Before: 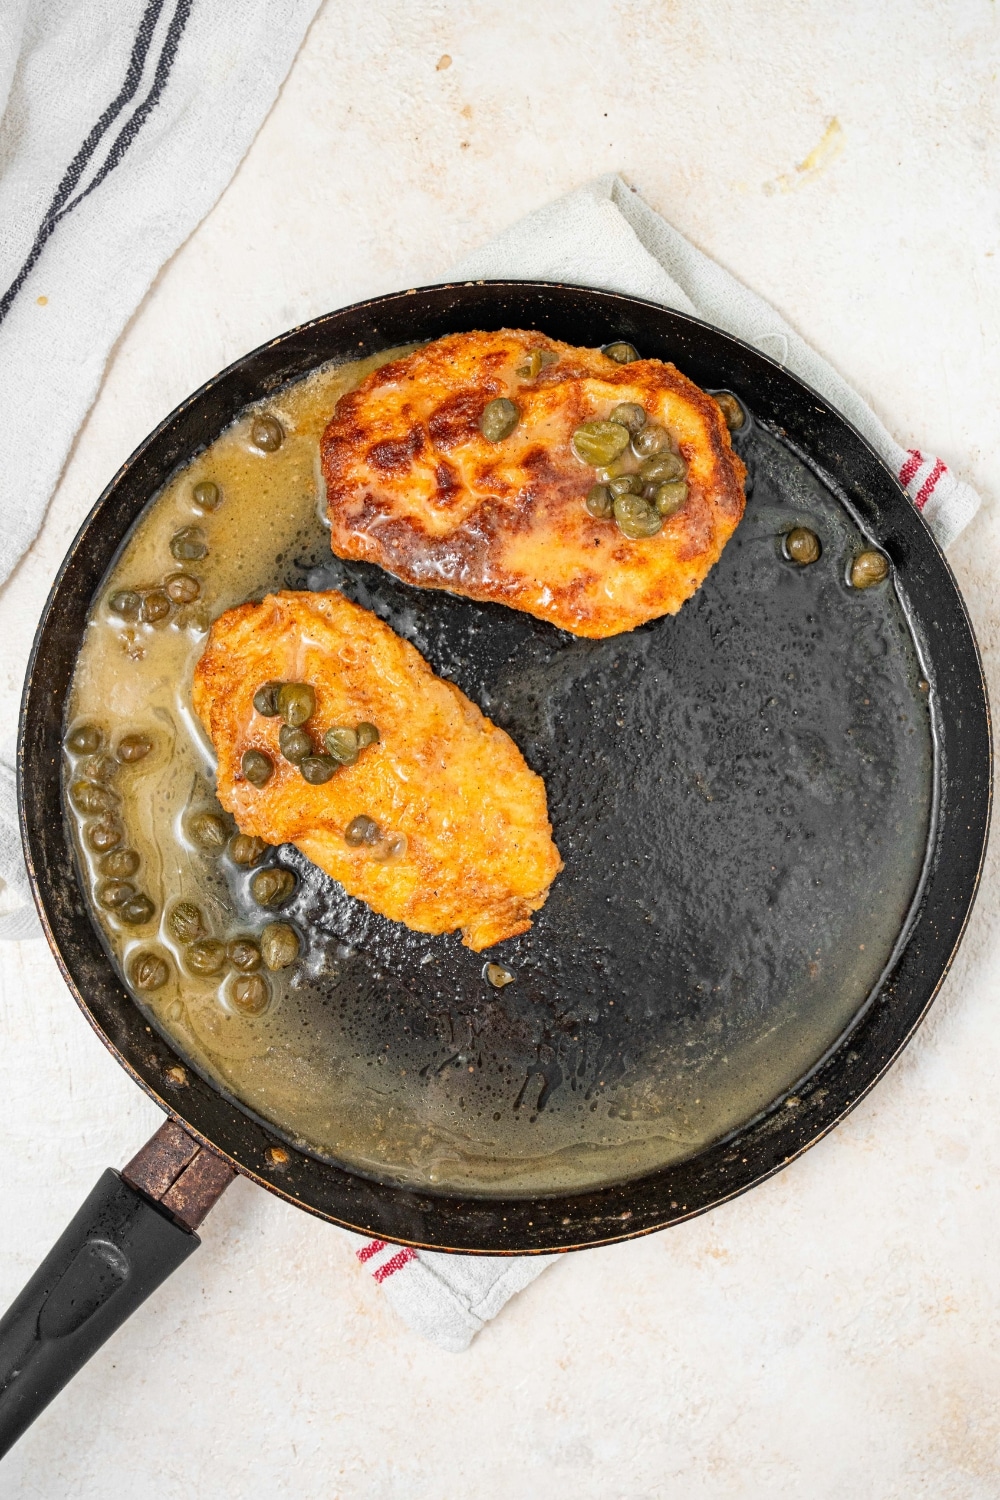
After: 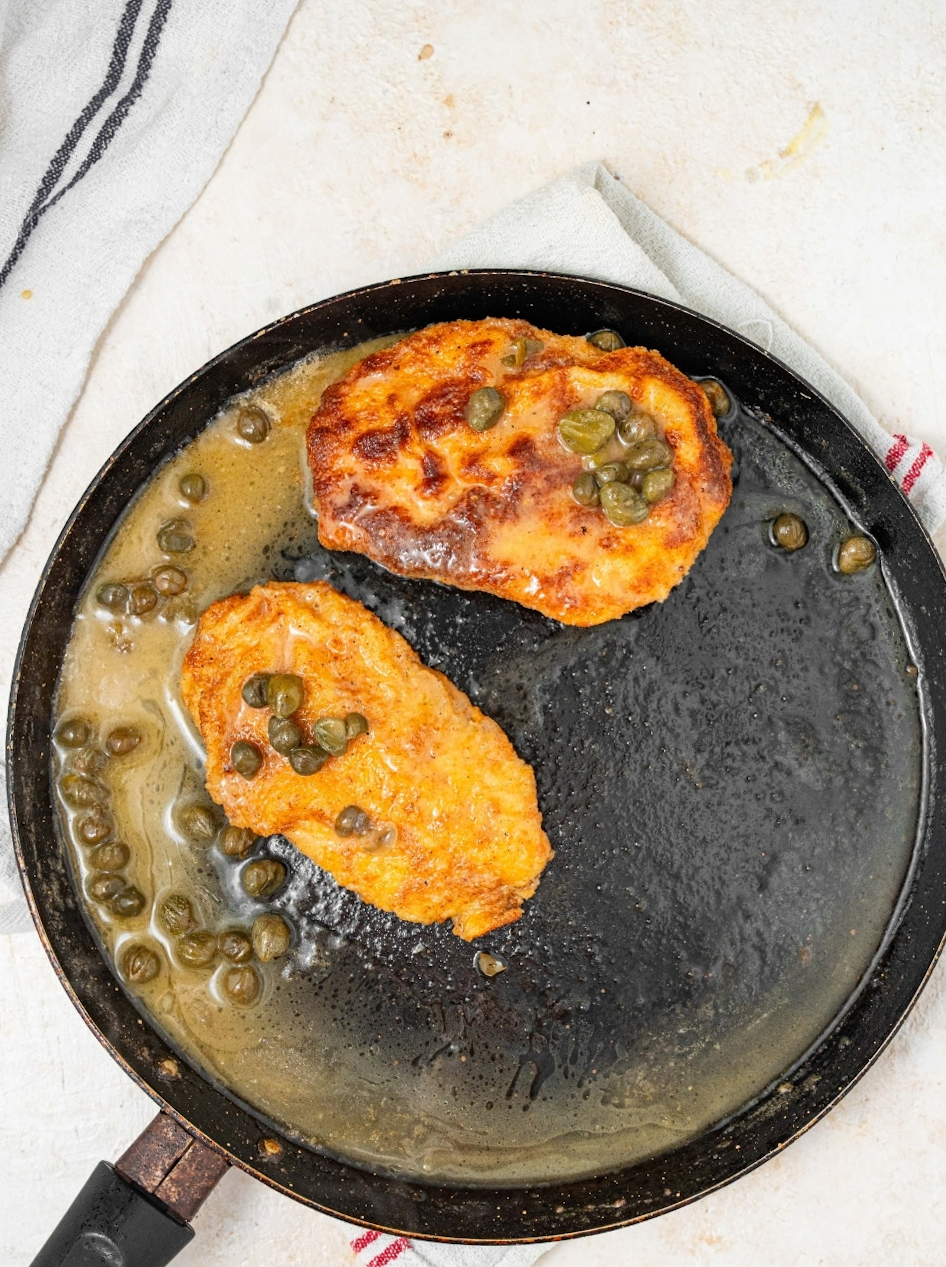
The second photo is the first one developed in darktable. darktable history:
crop and rotate: angle 0.582°, left 0.369%, right 3.524%, bottom 14.248%
